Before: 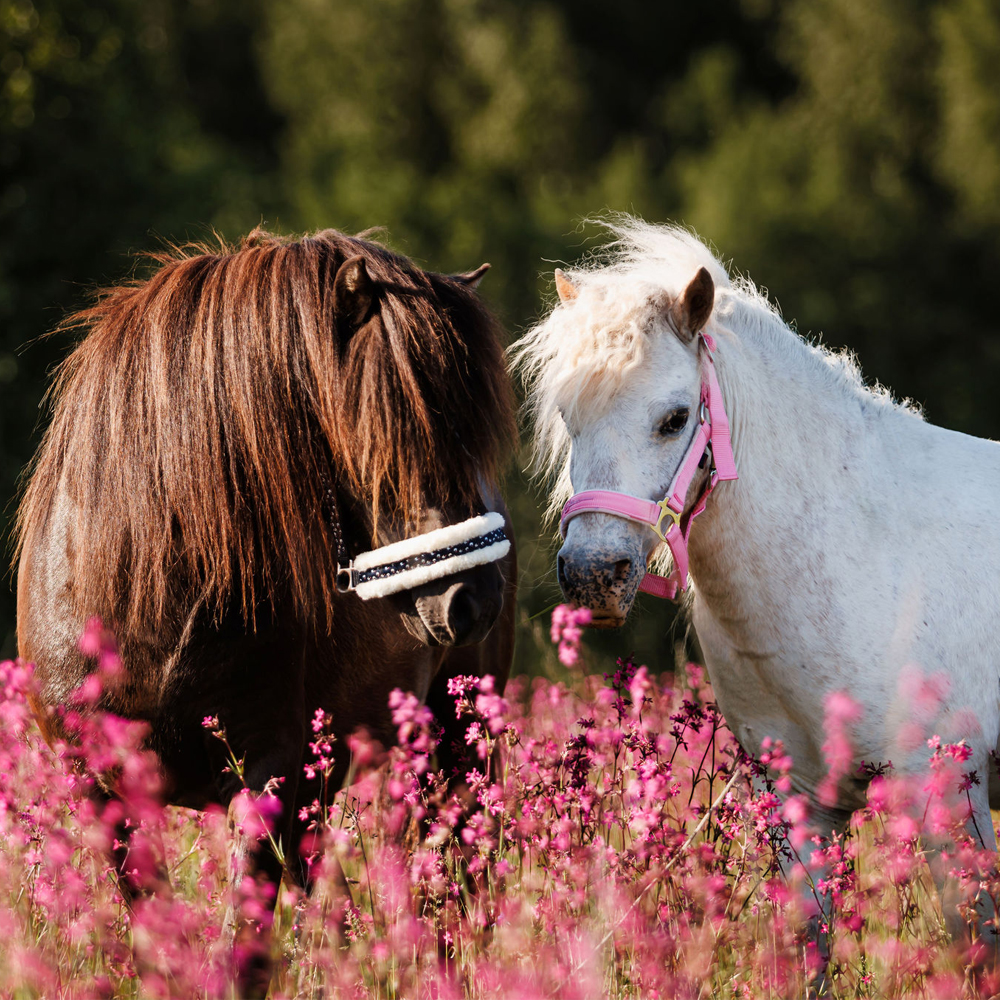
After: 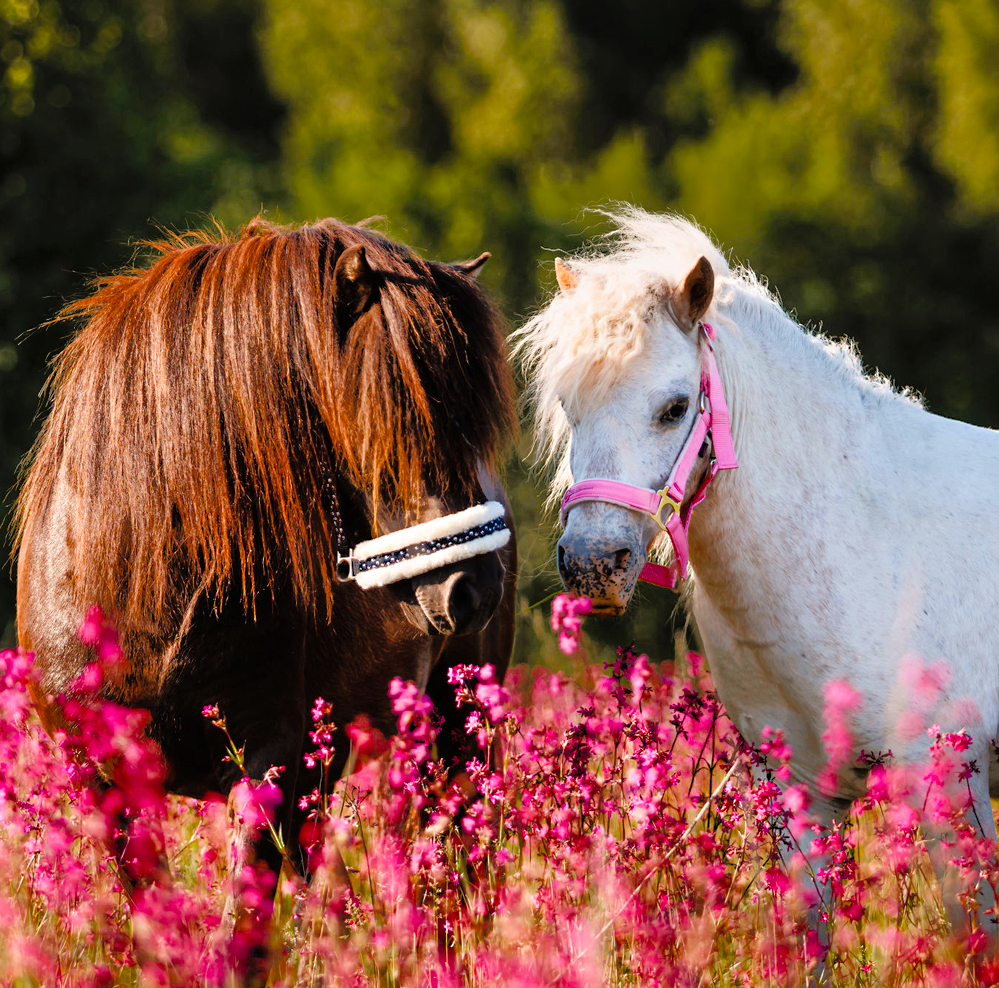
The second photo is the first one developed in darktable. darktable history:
sharpen: radius 5.282, amount 0.315, threshold 26.41
tone equalizer: -8 EV -0.5 EV, -7 EV -0.335 EV, -6 EV -0.111 EV, -5 EV 0.396 EV, -4 EV 0.949 EV, -3 EV 0.806 EV, -2 EV -0.013 EV, -1 EV 0.126 EV, +0 EV -0.017 EV
crop: top 1.168%, right 0.038%
contrast brightness saturation: contrast 0.026, brightness 0.069, saturation 0.123
shadows and highlights: shadows 36.73, highlights -28.02, soften with gaussian
color balance rgb: highlights gain › chroma 0.205%, highlights gain › hue 332.21°, perceptual saturation grading › global saturation 17.021%, saturation formula JzAzBz (2021)
